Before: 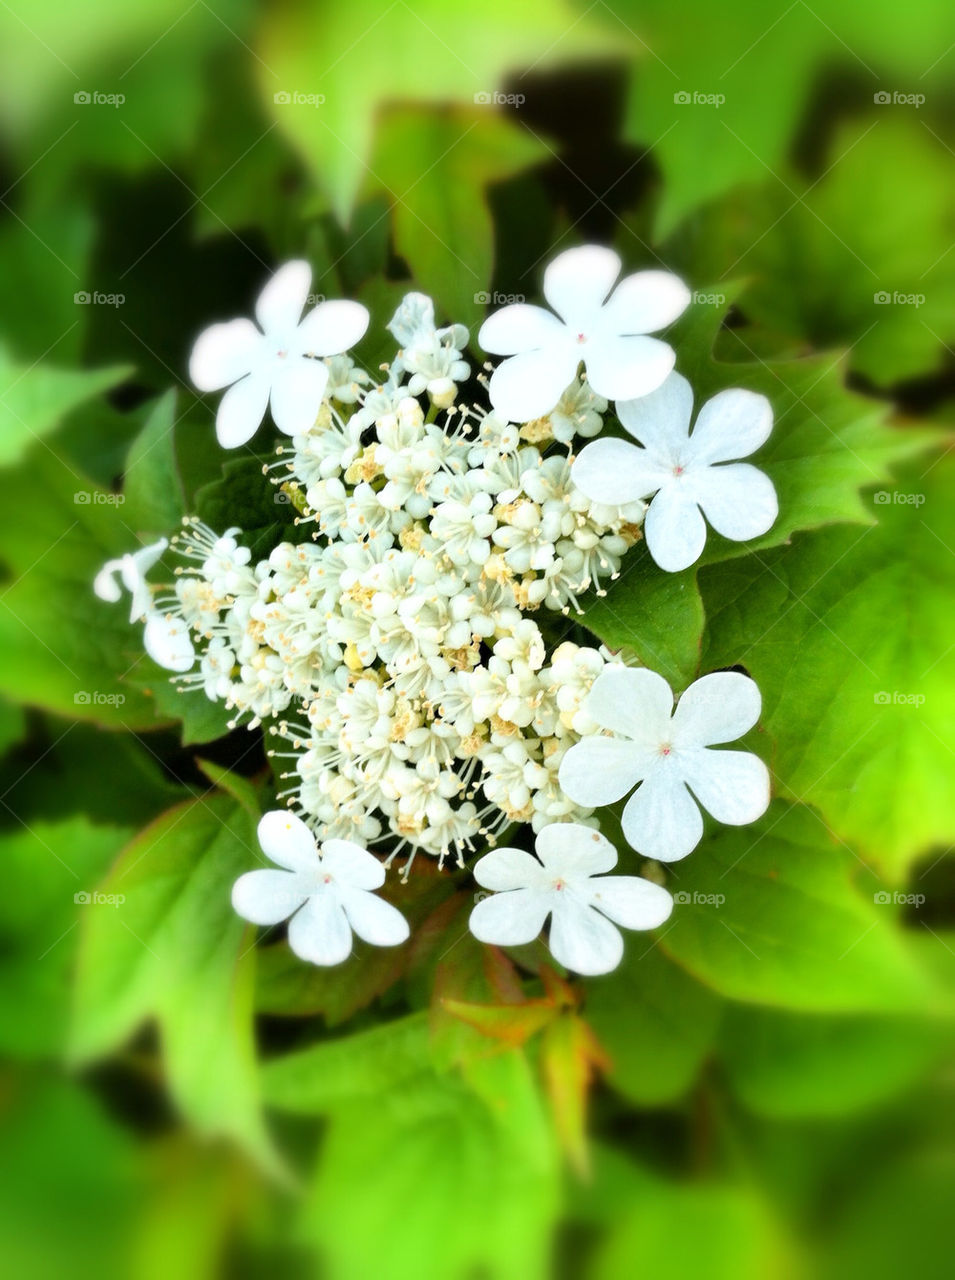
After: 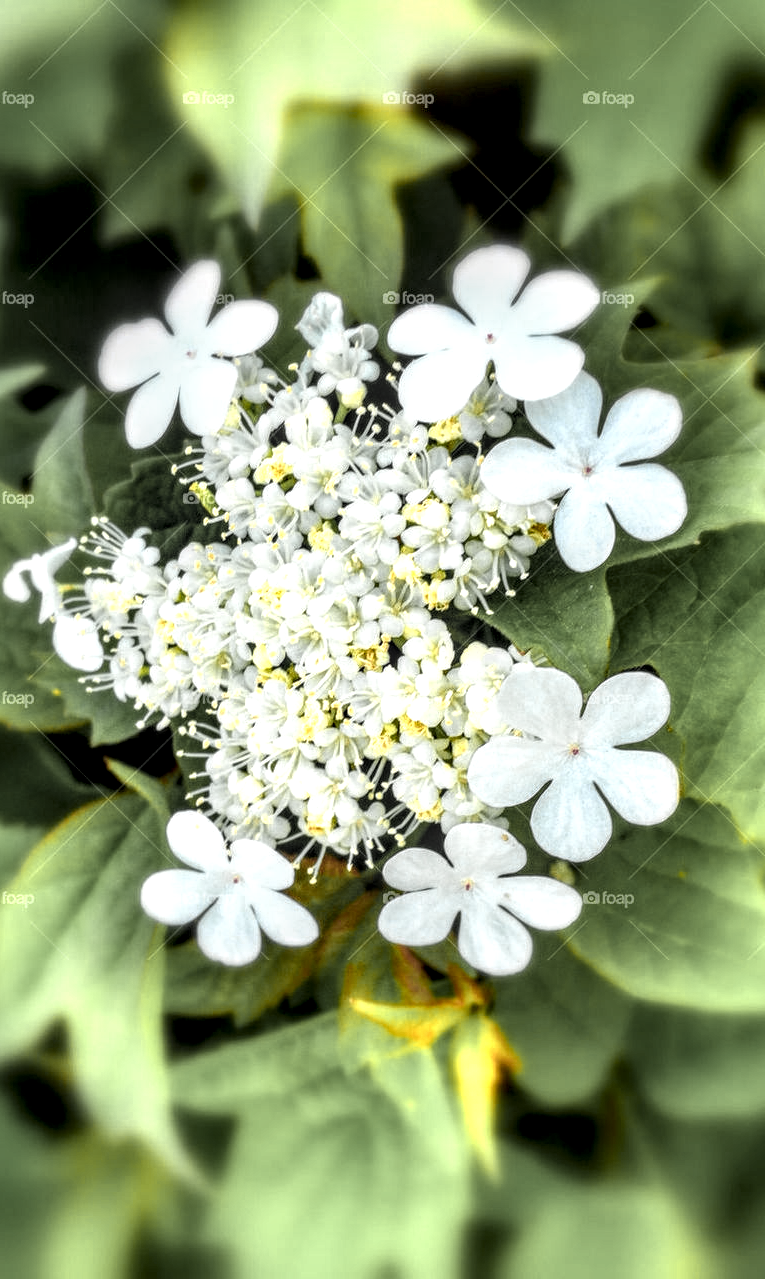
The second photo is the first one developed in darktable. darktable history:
crop and rotate: left 9.568%, right 10.245%
local contrast: highlights 5%, shadows 5%, detail 182%
color zones: curves: ch0 [(0.004, 0.306) (0.107, 0.448) (0.252, 0.656) (0.41, 0.398) (0.595, 0.515) (0.768, 0.628)]; ch1 [(0.07, 0.323) (0.151, 0.452) (0.252, 0.608) (0.346, 0.221) (0.463, 0.189) (0.61, 0.368) (0.735, 0.395) (0.921, 0.412)]; ch2 [(0, 0.476) (0.132, 0.512) (0.243, 0.512) (0.397, 0.48) (0.522, 0.376) (0.634, 0.536) (0.761, 0.46)]
